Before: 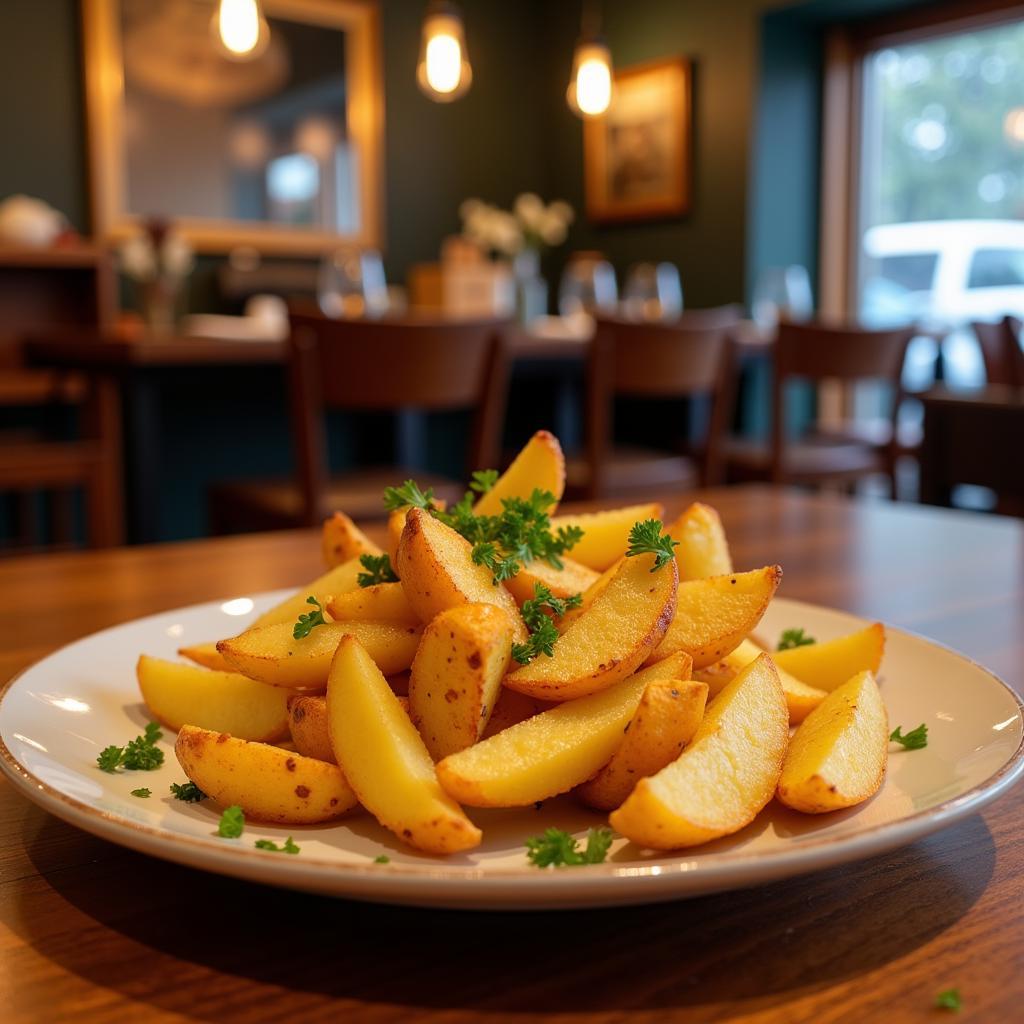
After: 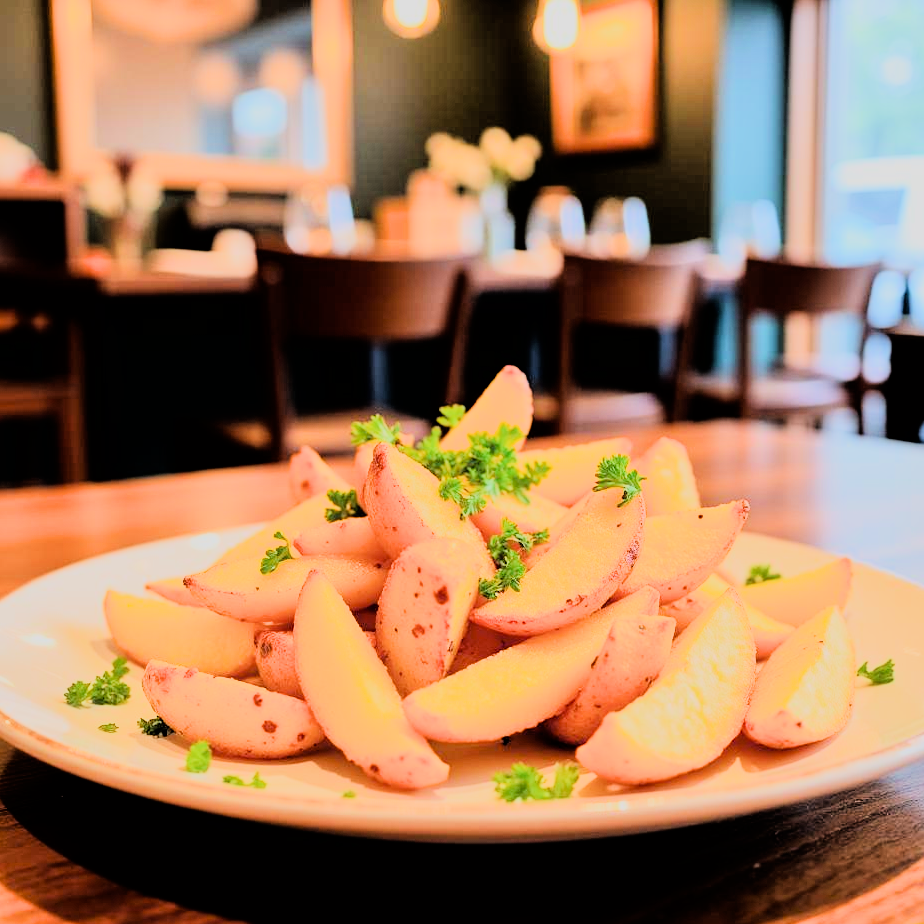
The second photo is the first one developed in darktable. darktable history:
filmic rgb: white relative exposure 3.8 EV, hardness 4.35
crop: left 3.305%, top 6.436%, right 6.389%, bottom 3.258%
rgb curve: curves: ch0 [(0, 0) (0.21, 0.15) (0.24, 0.21) (0.5, 0.75) (0.75, 0.96) (0.89, 0.99) (1, 1)]; ch1 [(0, 0.02) (0.21, 0.13) (0.25, 0.2) (0.5, 0.67) (0.75, 0.9) (0.89, 0.97) (1, 1)]; ch2 [(0, 0.02) (0.21, 0.13) (0.25, 0.2) (0.5, 0.67) (0.75, 0.9) (0.89, 0.97) (1, 1)], compensate middle gray true
tone equalizer: -7 EV 0.15 EV, -6 EV 0.6 EV, -5 EV 1.15 EV, -4 EV 1.33 EV, -3 EV 1.15 EV, -2 EV 0.6 EV, -1 EV 0.15 EV, mask exposure compensation -0.5 EV
